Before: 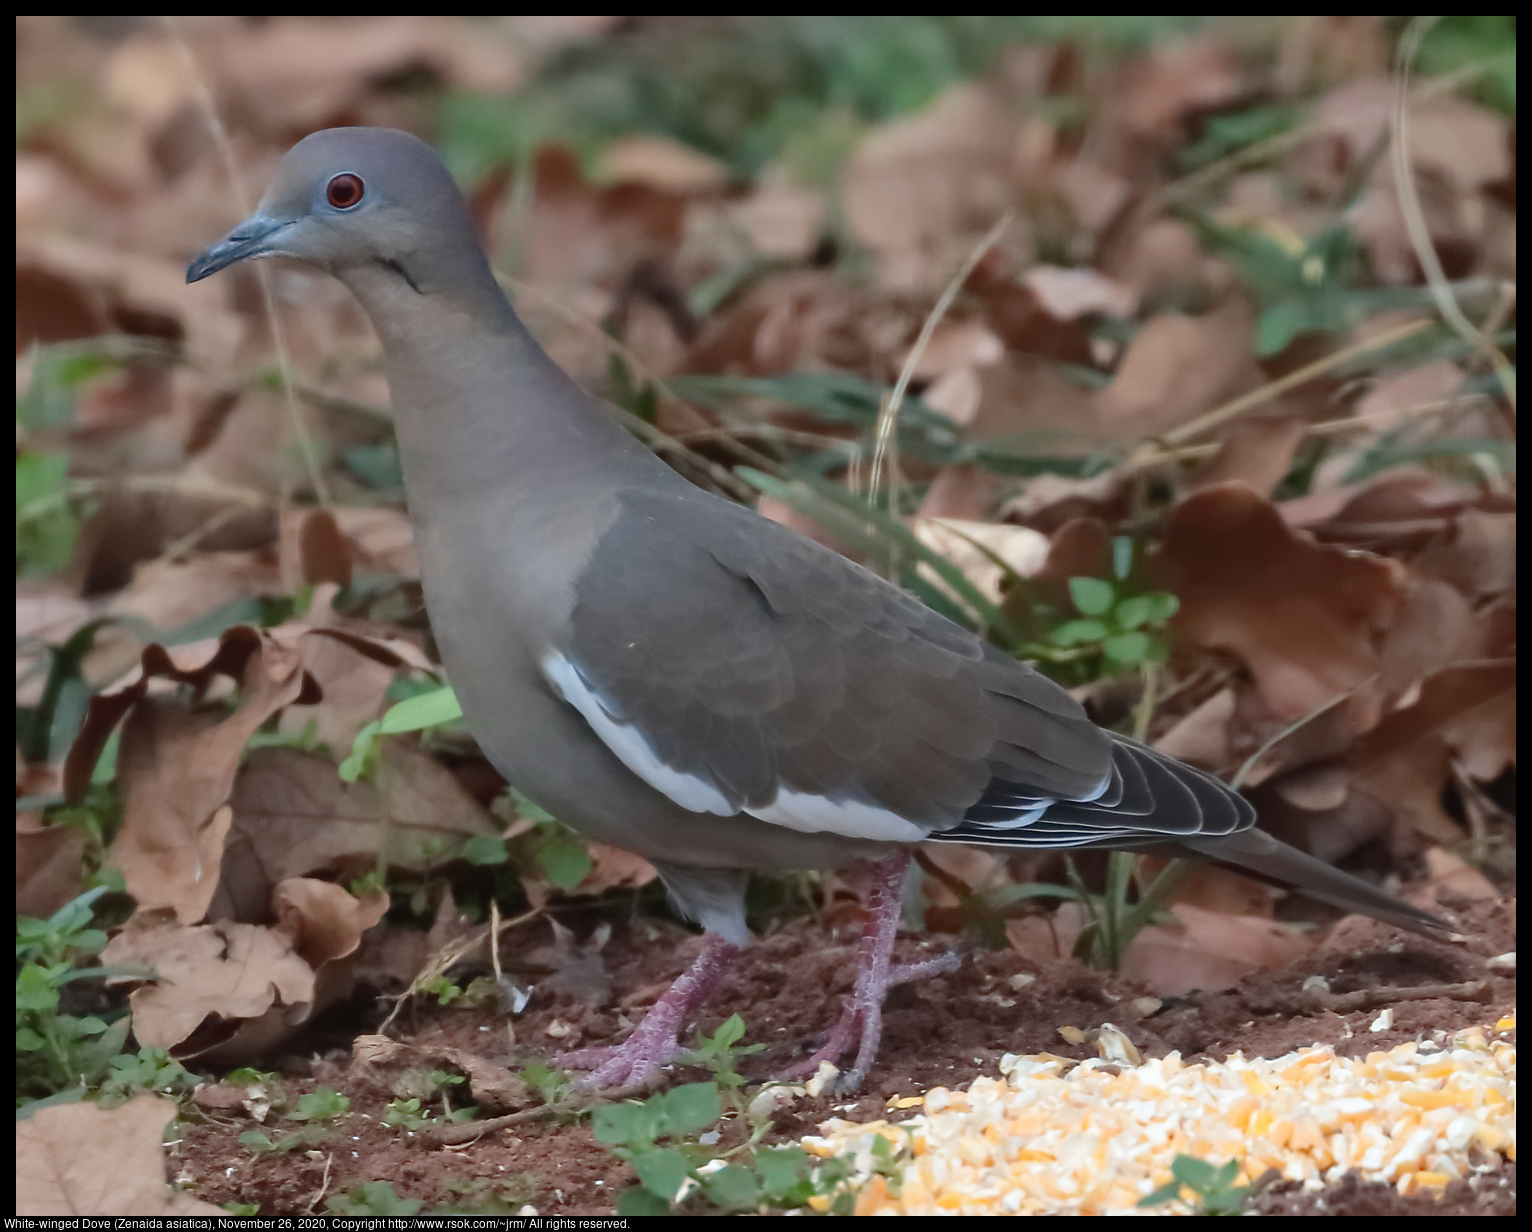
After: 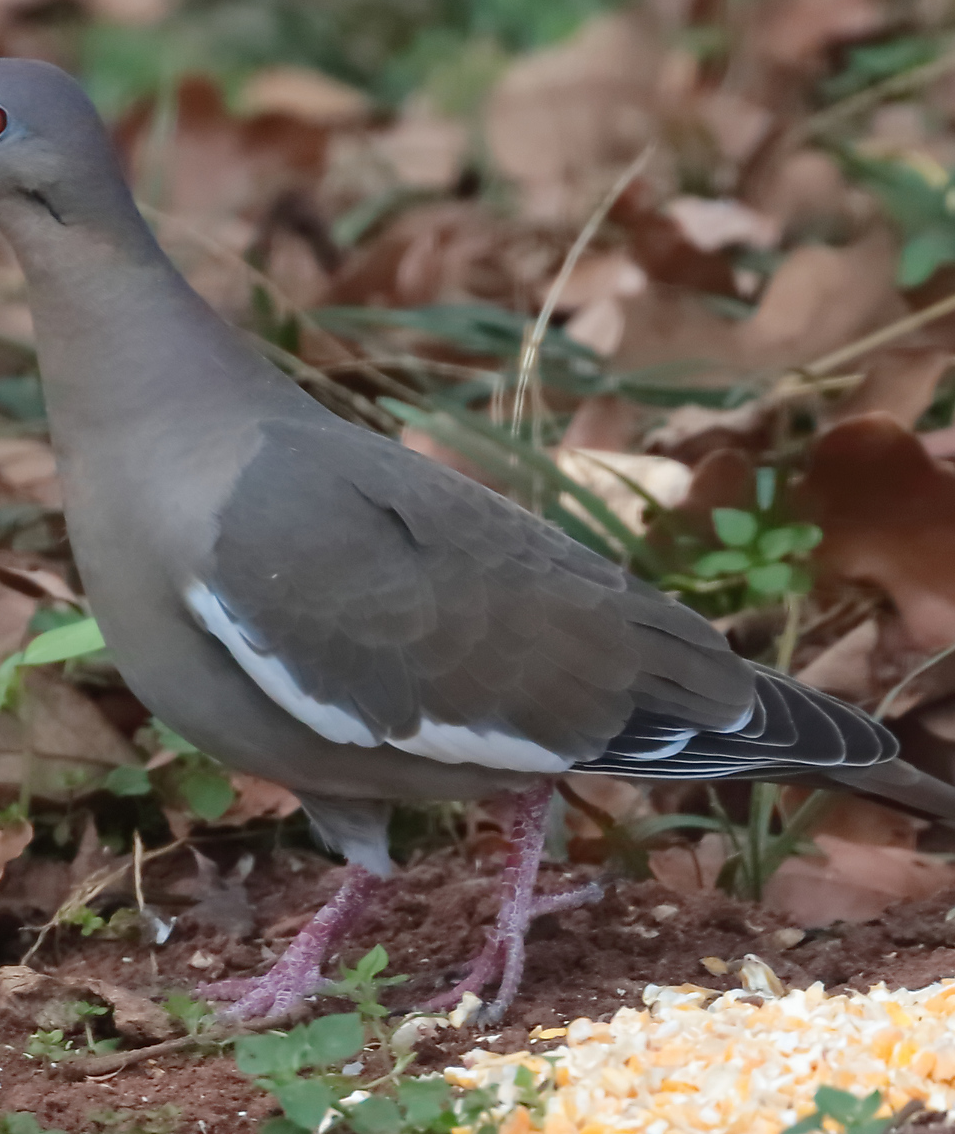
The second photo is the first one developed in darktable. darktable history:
crop and rotate: left 23.362%, top 5.623%, right 14.262%, bottom 2.296%
